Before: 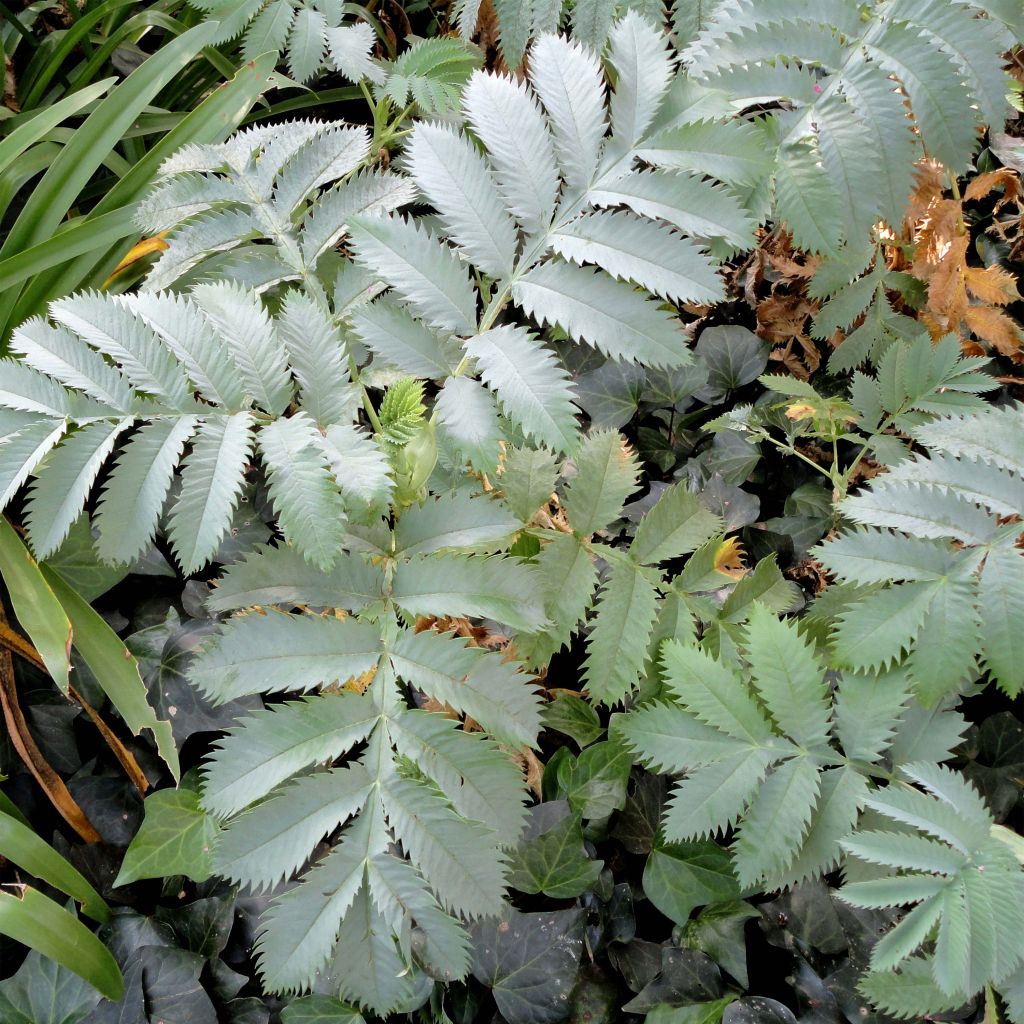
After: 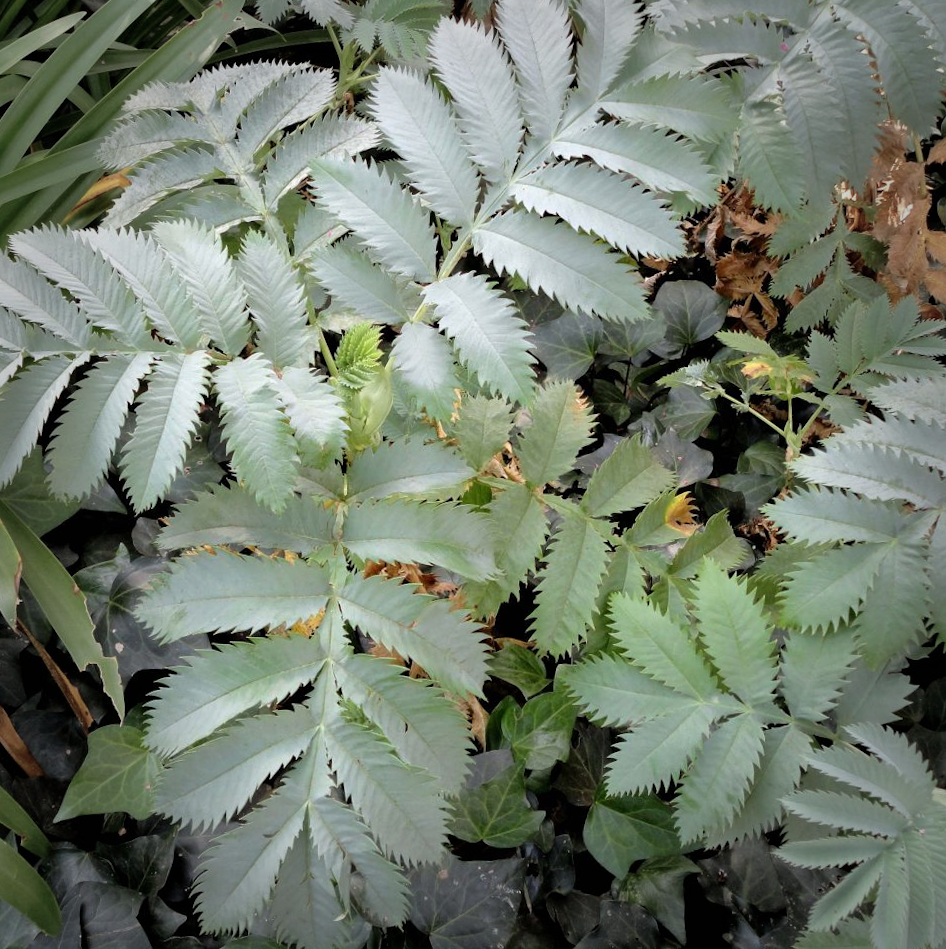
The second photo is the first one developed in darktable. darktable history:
crop and rotate: angle -1.89°, left 3.139%, top 3.658%, right 1.395%, bottom 0.569%
vignetting: fall-off start 69.33%, fall-off radius 29%, brightness -0.406, saturation -0.296, width/height ratio 0.986, shape 0.848
